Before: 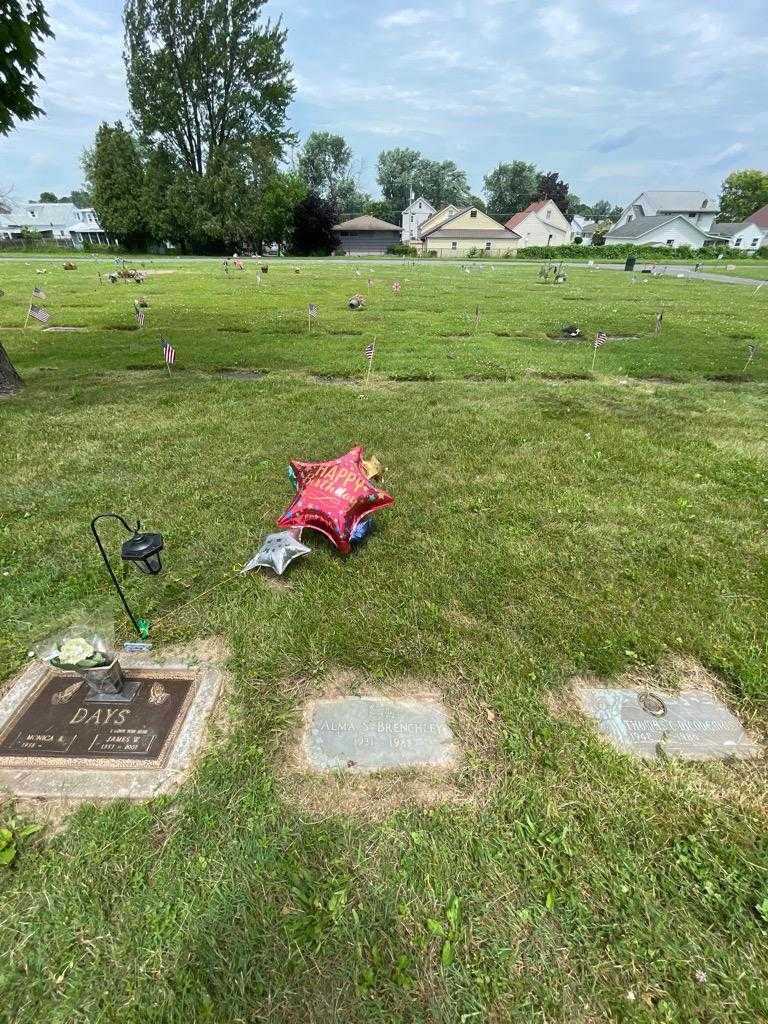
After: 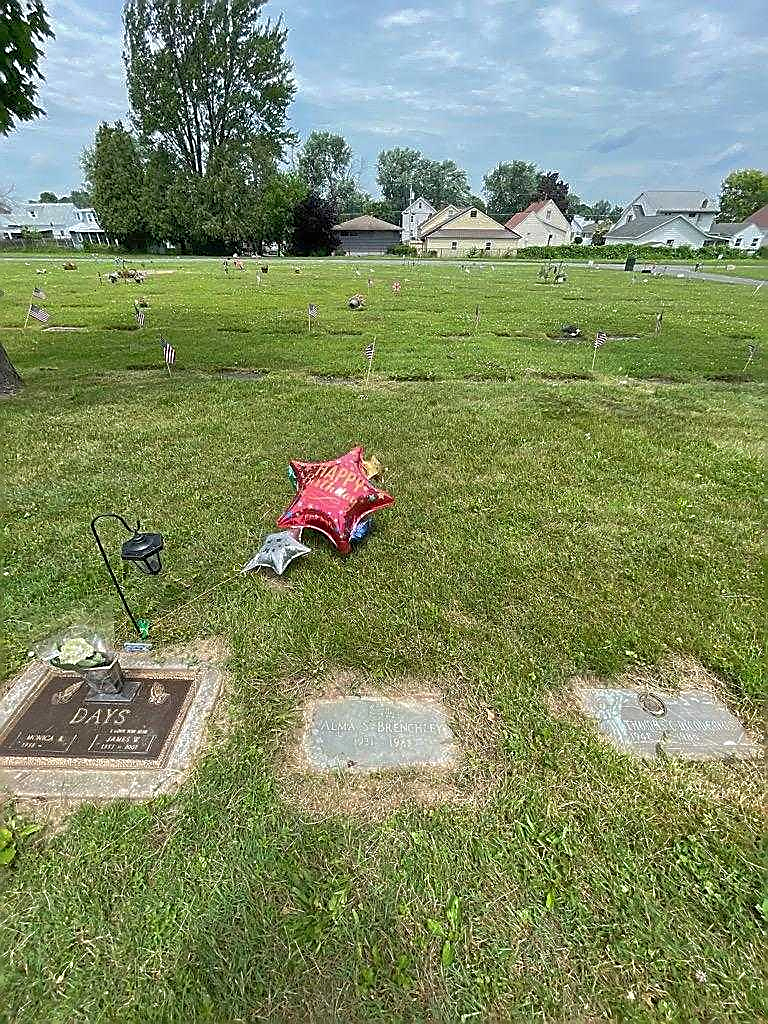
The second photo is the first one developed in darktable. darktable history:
shadows and highlights: on, module defaults
sharpen: radius 1.4, amount 1.25, threshold 0.7
